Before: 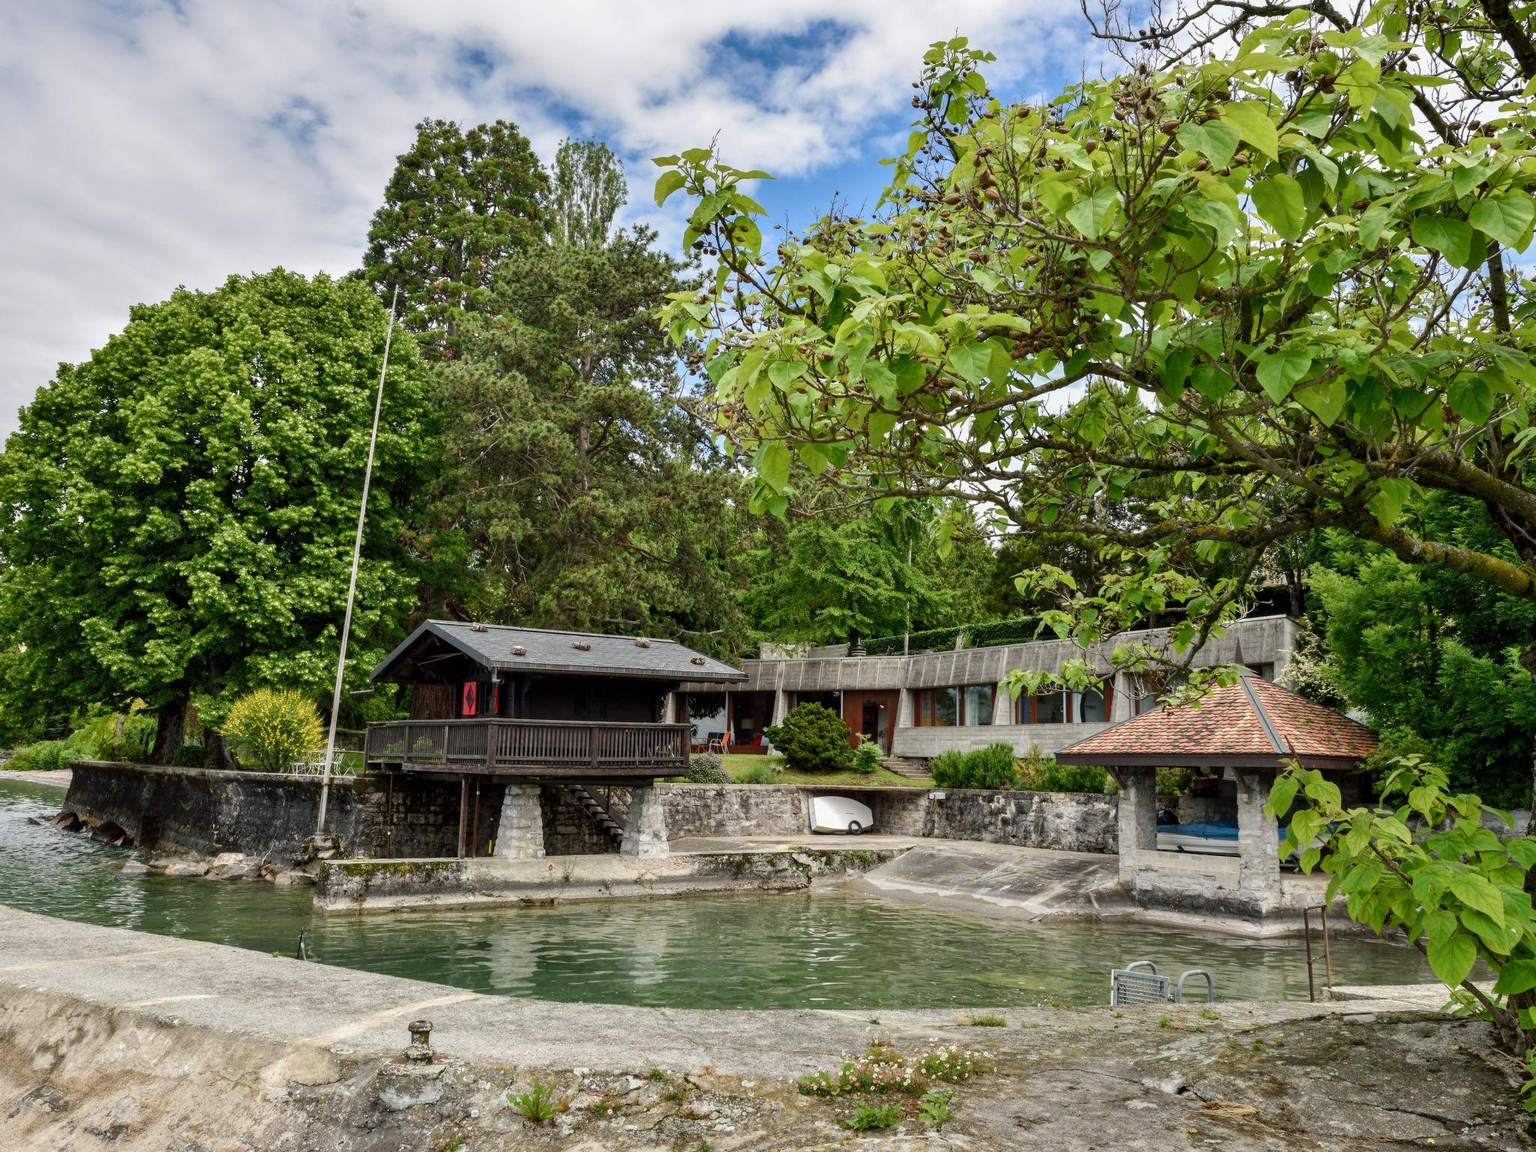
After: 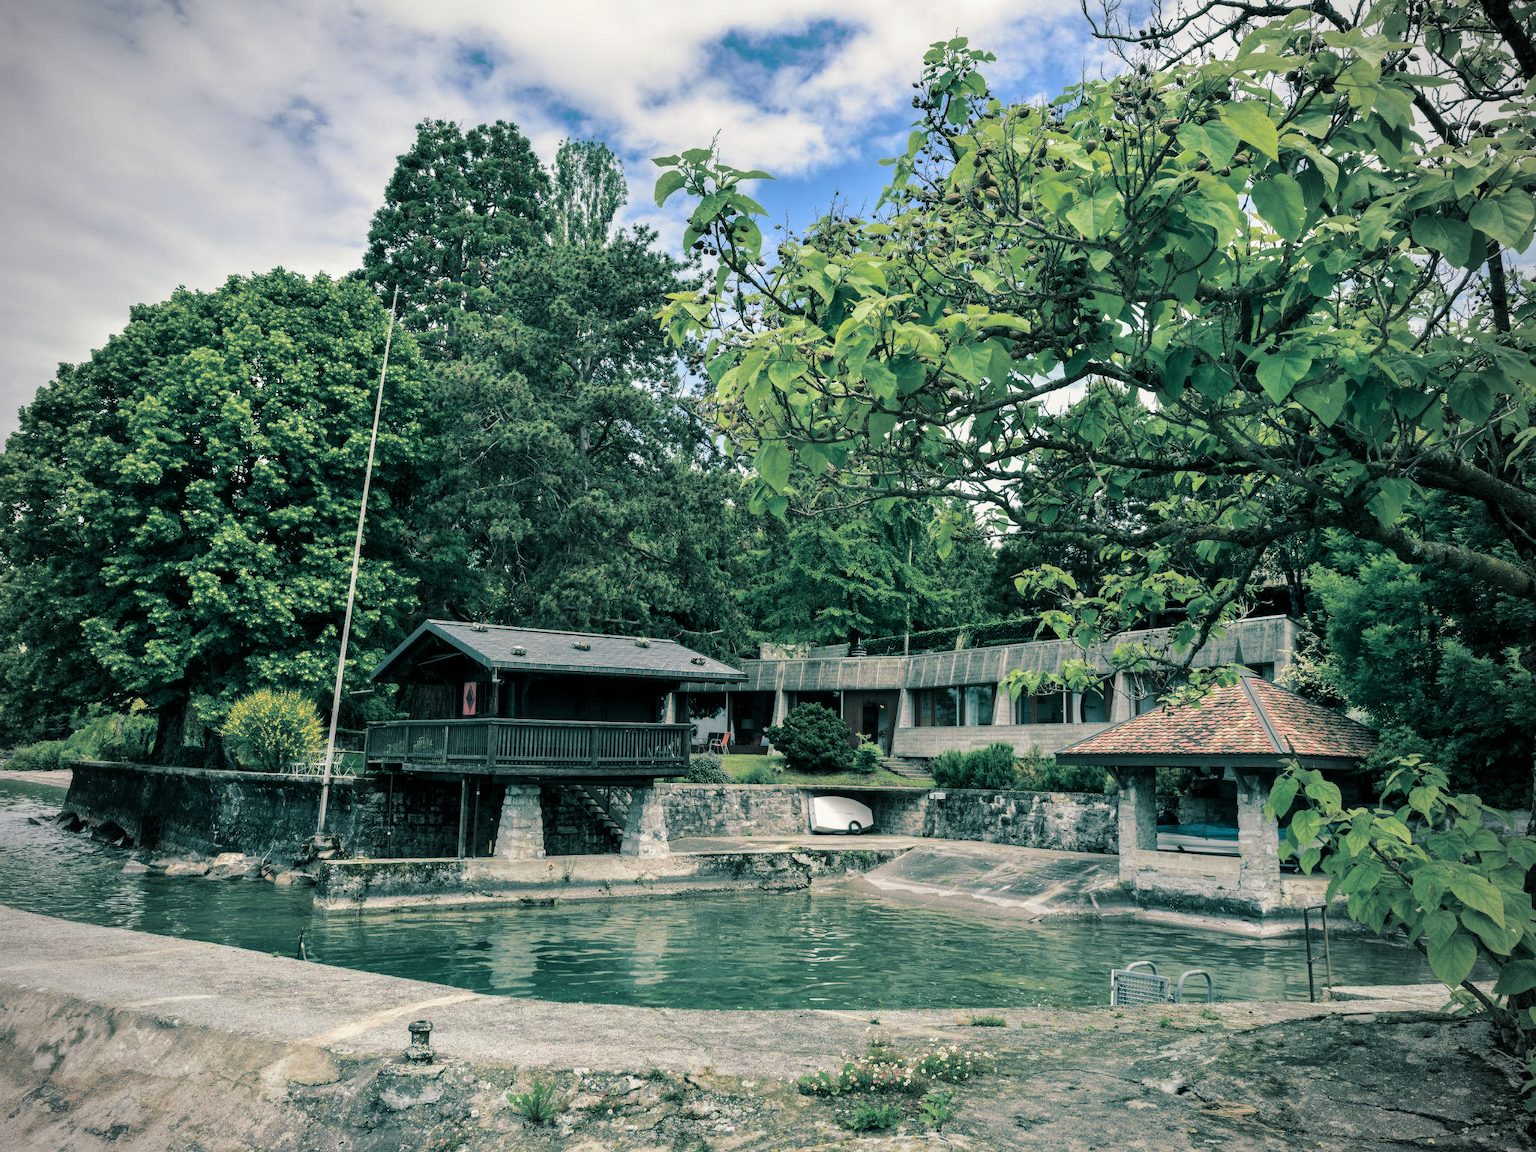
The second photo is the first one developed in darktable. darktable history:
split-toning: shadows › hue 186.43°, highlights › hue 49.29°, compress 30.29%
tone curve: curves: ch0 [(0, 0) (0.08, 0.056) (0.4, 0.4) (0.6, 0.612) (0.92, 0.924) (1, 1)], color space Lab, linked channels, preserve colors none
vignetting: unbound false
